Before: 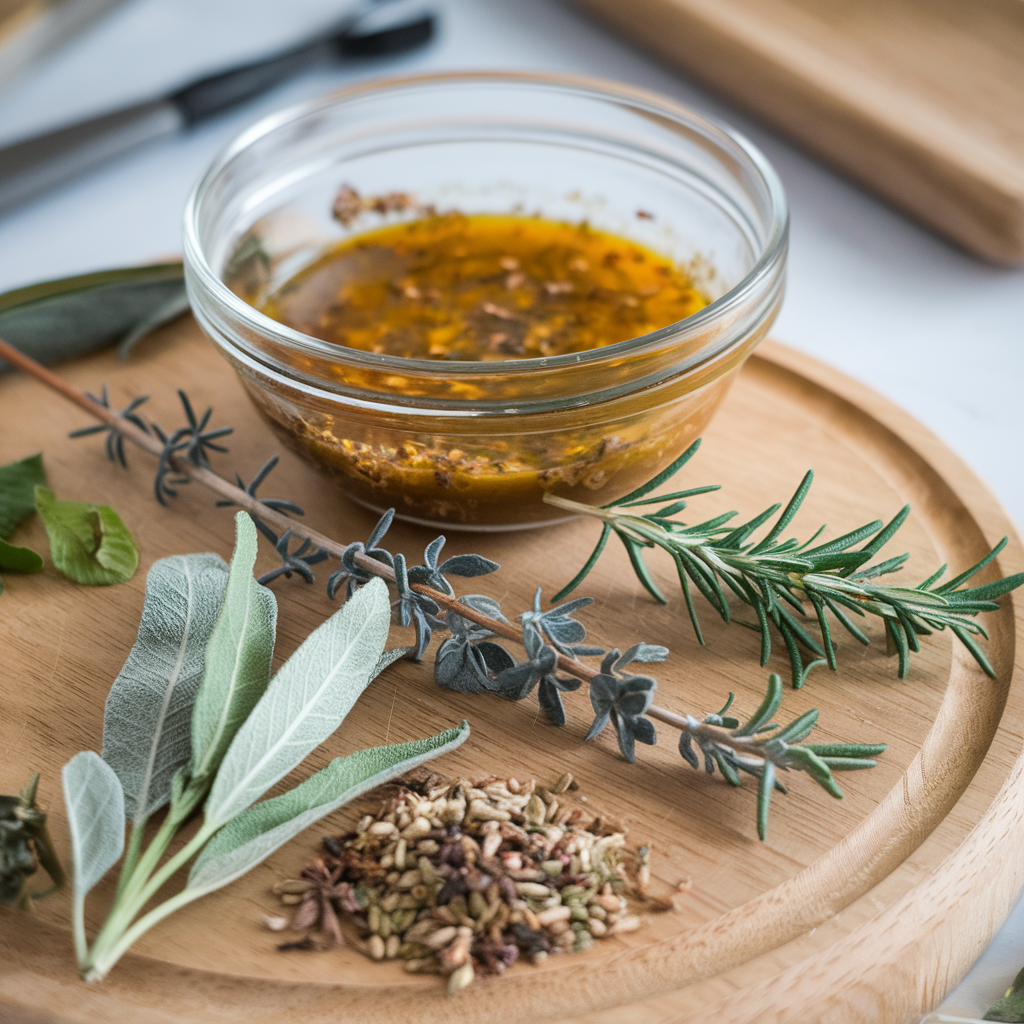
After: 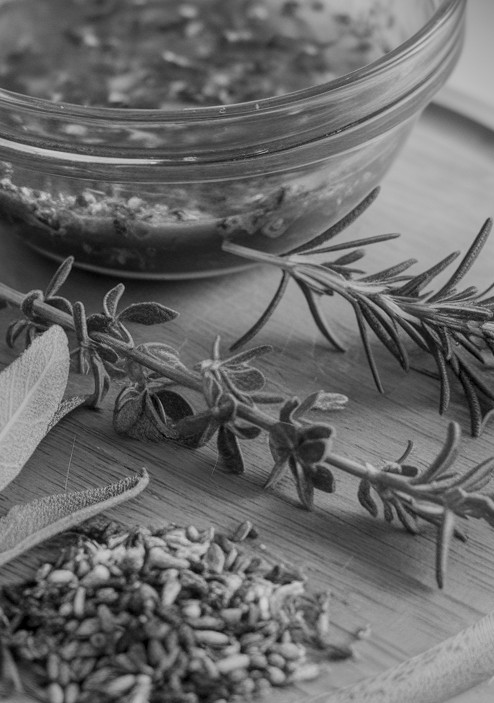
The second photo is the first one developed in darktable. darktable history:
monochrome: a 79.32, b 81.83, size 1.1
local contrast: on, module defaults
crop: left 31.379%, top 24.658%, right 20.326%, bottom 6.628%
